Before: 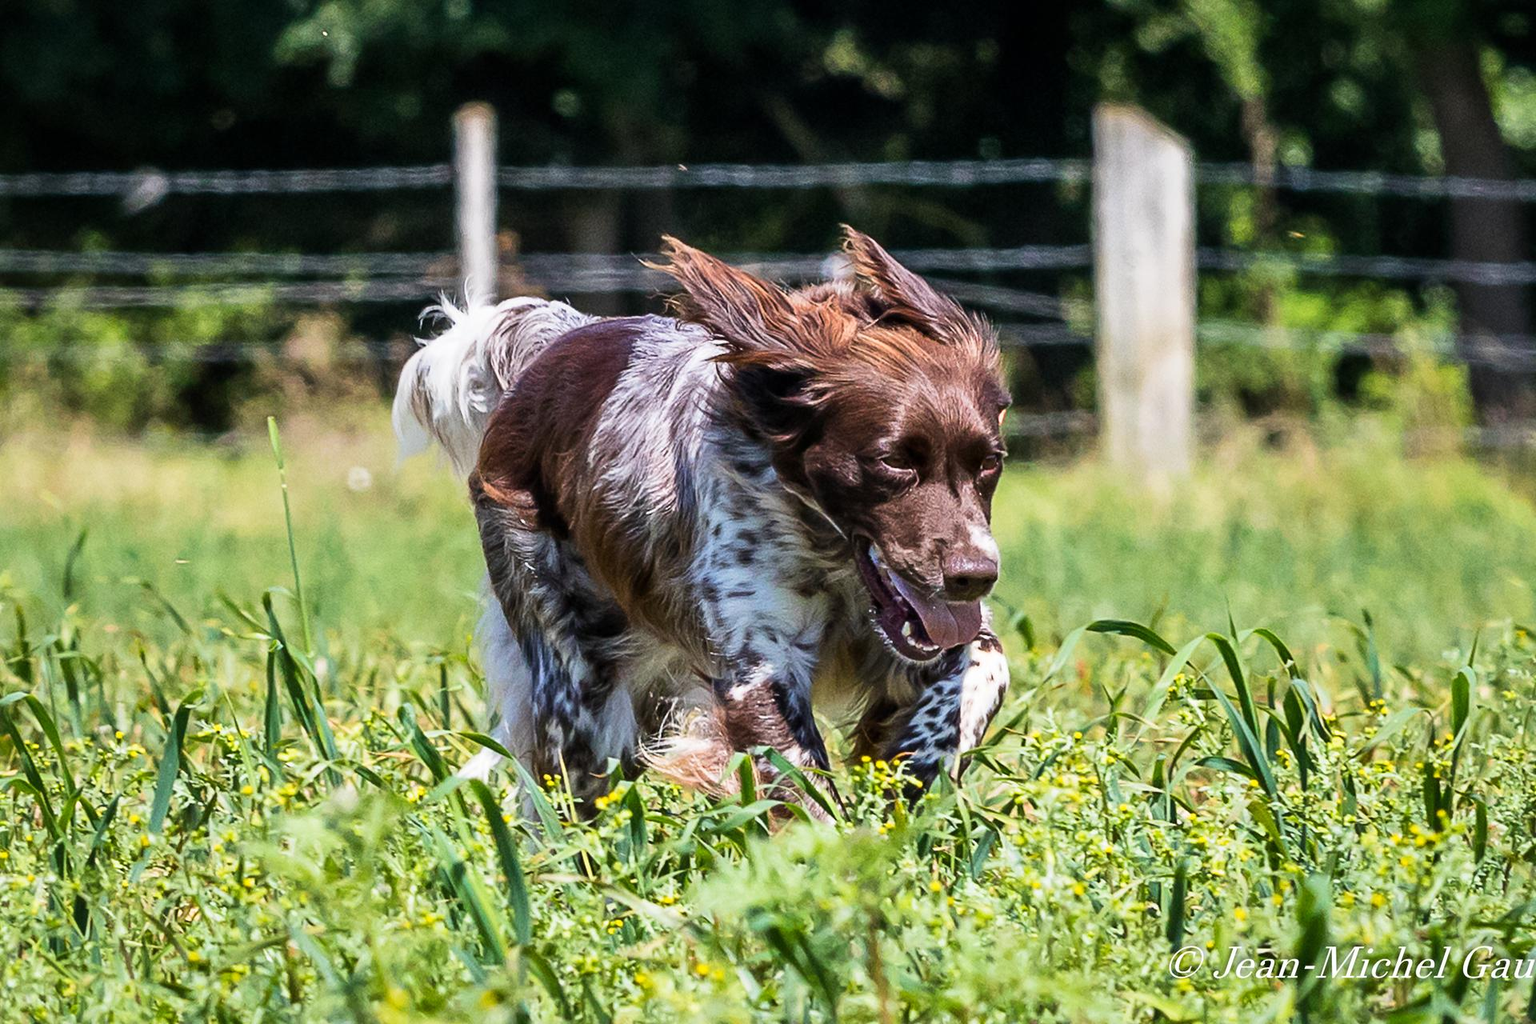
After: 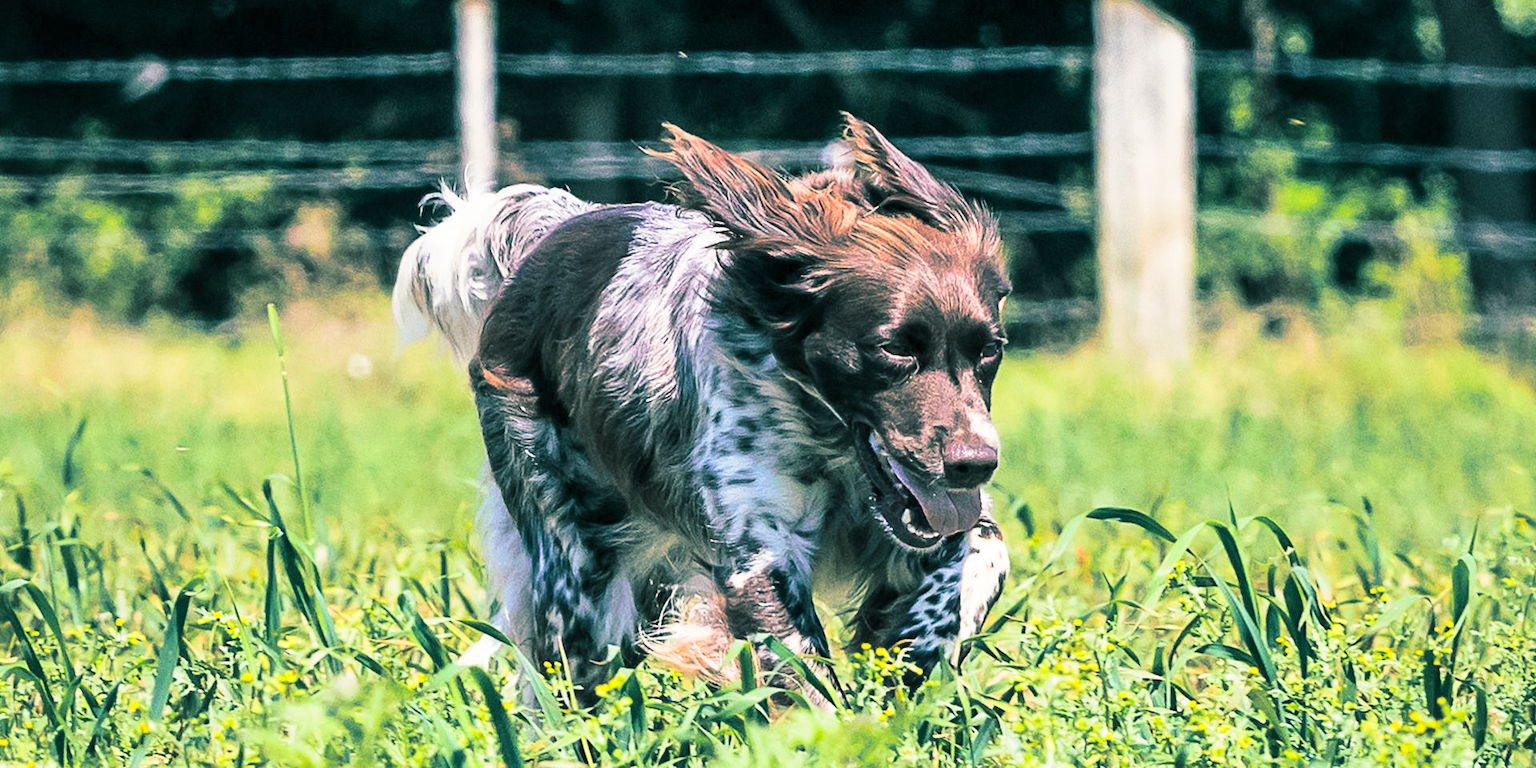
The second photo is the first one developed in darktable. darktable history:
crop: top 11.038%, bottom 13.962%
split-toning: shadows › hue 186.43°, highlights › hue 49.29°, compress 30.29%
contrast brightness saturation: contrast 0.2, brightness 0.16, saturation 0.22
